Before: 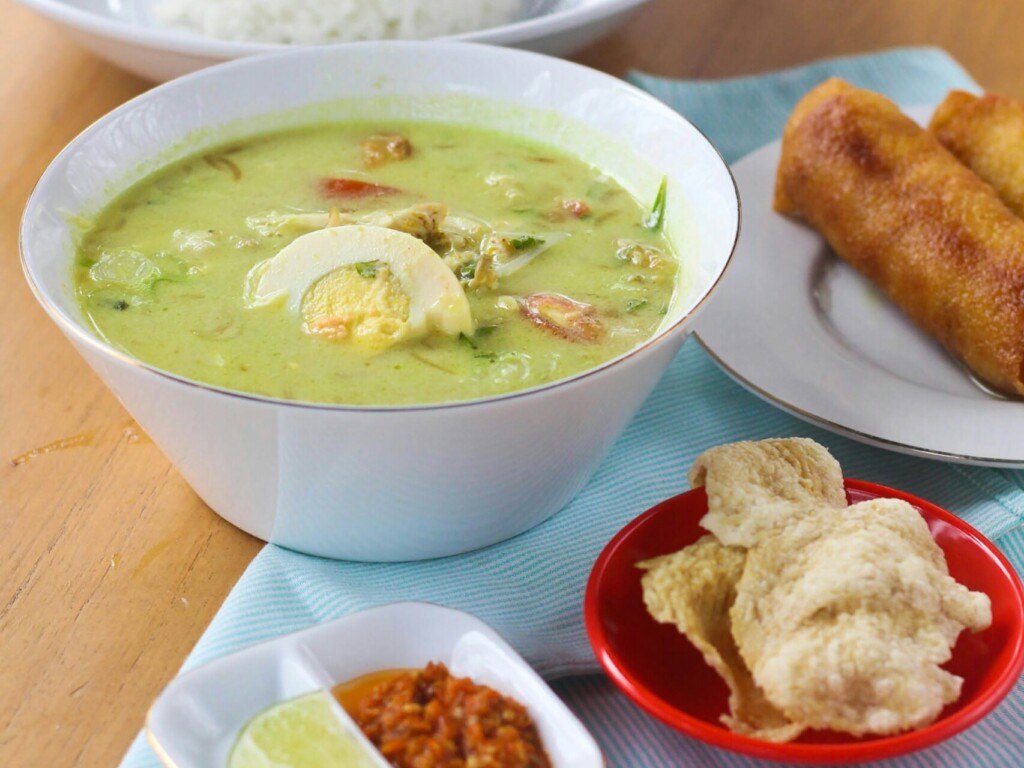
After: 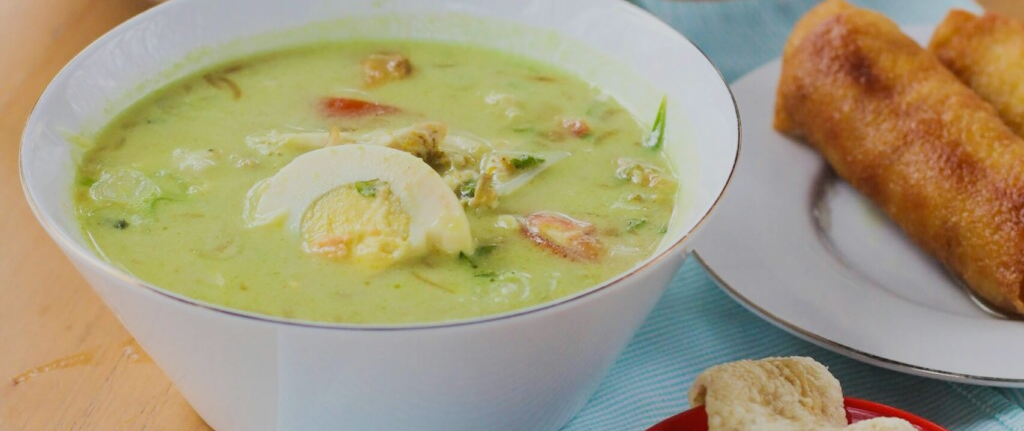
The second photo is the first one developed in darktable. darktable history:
crop and rotate: top 10.605%, bottom 33.274%
filmic rgb: black relative exposure -16 EV, white relative exposure 6.92 EV, hardness 4.7
